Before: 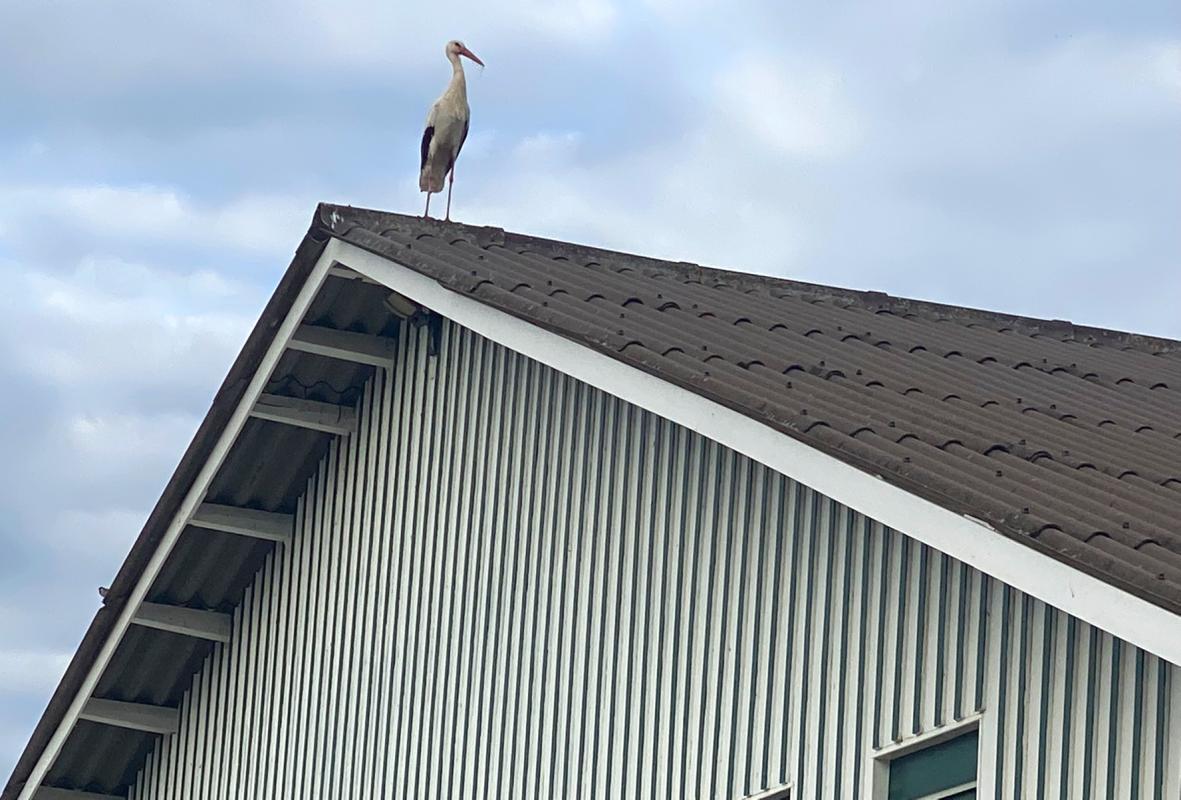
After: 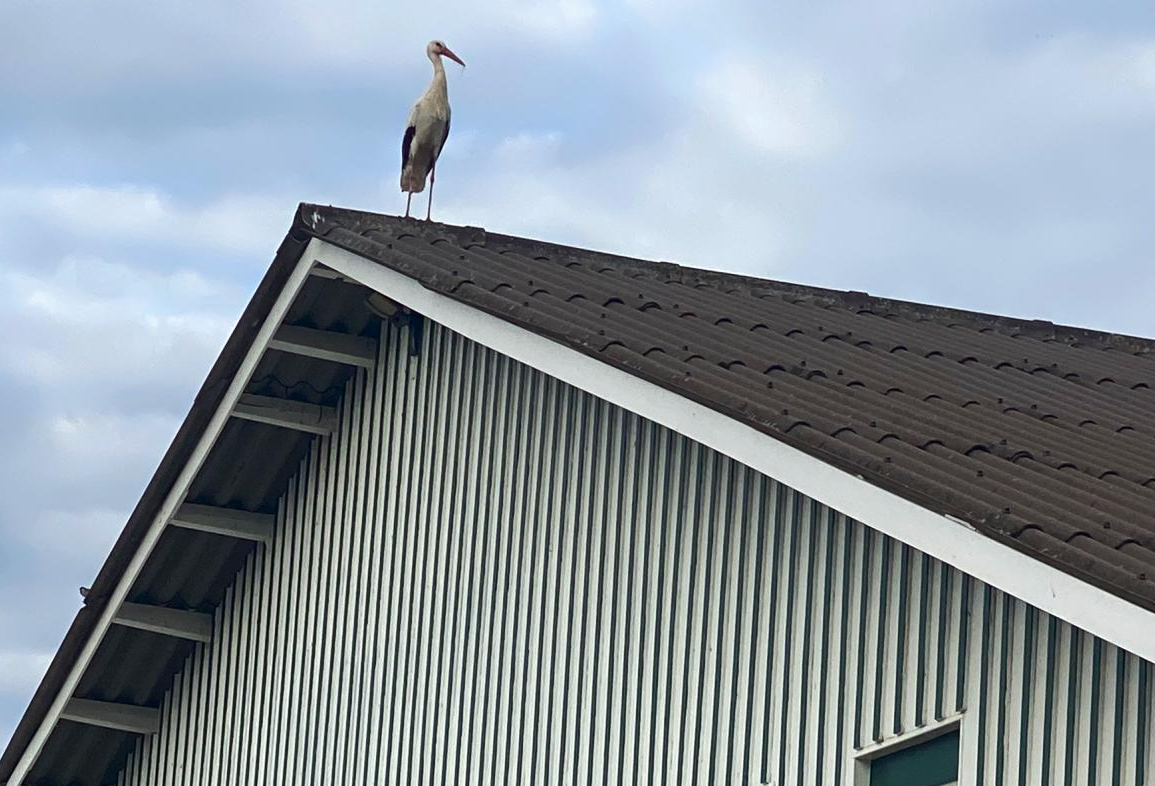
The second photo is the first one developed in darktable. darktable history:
crop and rotate: left 1.641%, right 0.51%, bottom 1.707%
tone curve: curves: ch0 [(0, 0) (0.003, 0.006) (0.011, 0.01) (0.025, 0.017) (0.044, 0.029) (0.069, 0.043) (0.1, 0.064) (0.136, 0.091) (0.177, 0.128) (0.224, 0.162) (0.277, 0.206) (0.335, 0.258) (0.399, 0.324) (0.468, 0.404) (0.543, 0.499) (0.623, 0.595) (0.709, 0.693) (0.801, 0.786) (0.898, 0.883) (1, 1)], color space Lab, independent channels, preserve colors none
